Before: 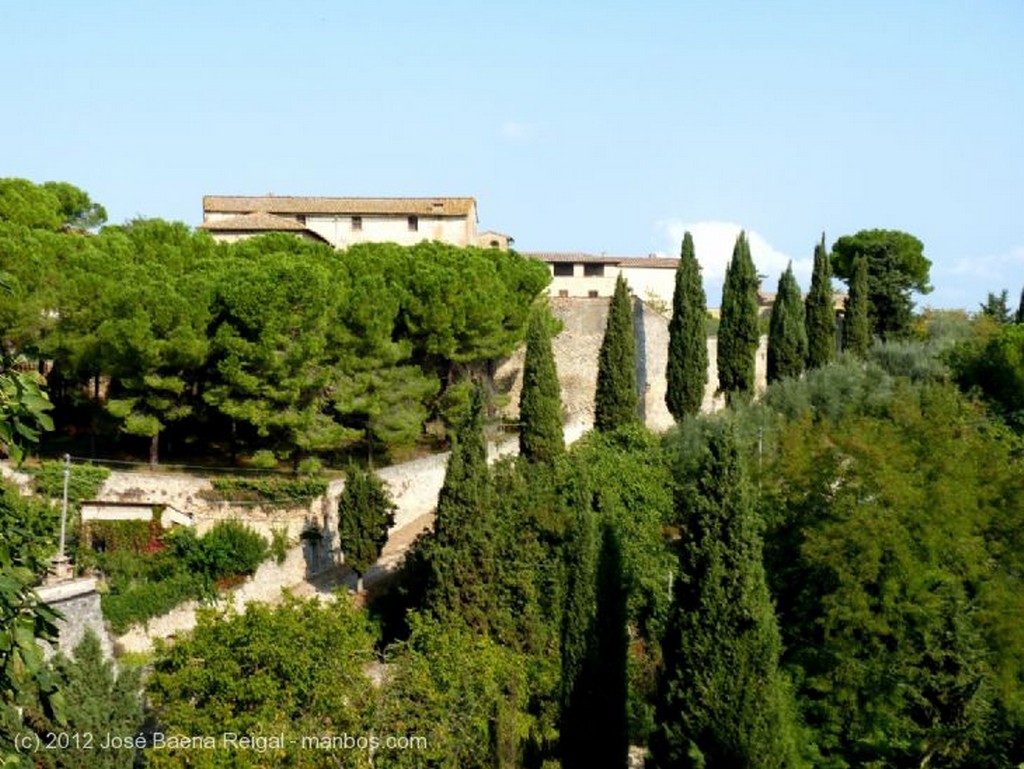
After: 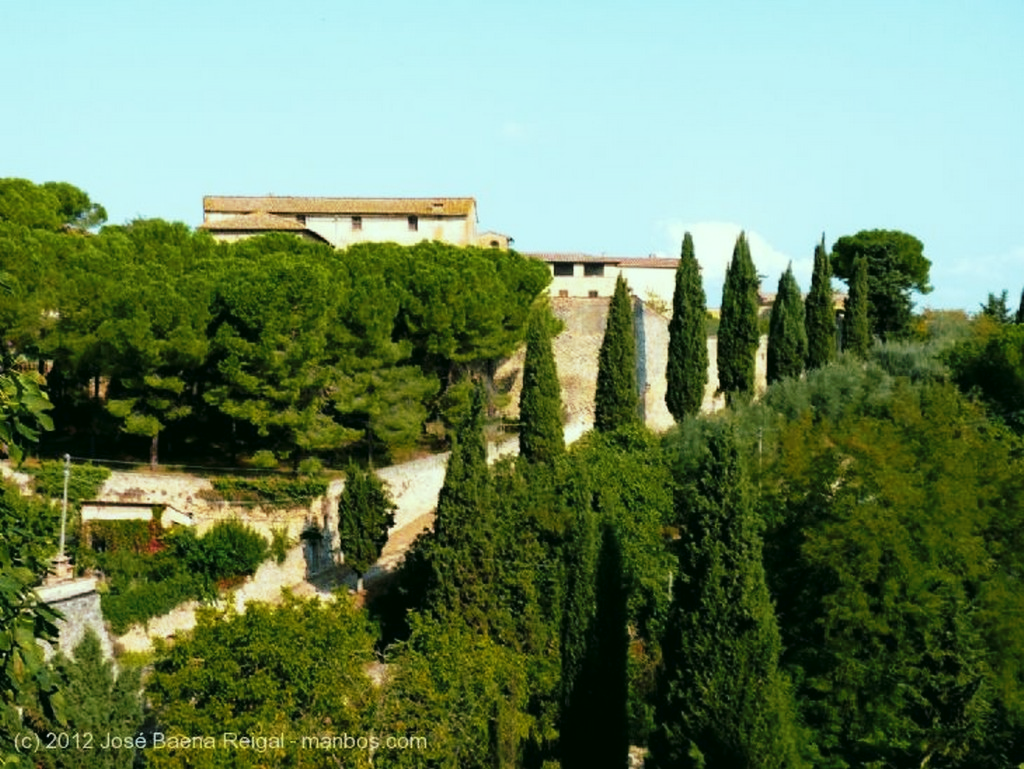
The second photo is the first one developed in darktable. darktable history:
tone curve: curves: ch0 [(0, 0) (0.003, 0.008) (0.011, 0.017) (0.025, 0.027) (0.044, 0.043) (0.069, 0.059) (0.1, 0.086) (0.136, 0.112) (0.177, 0.152) (0.224, 0.203) (0.277, 0.277) (0.335, 0.346) (0.399, 0.439) (0.468, 0.527) (0.543, 0.613) (0.623, 0.693) (0.709, 0.787) (0.801, 0.863) (0.898, 0.927) (1, 1)], preserve colors none
color look up table: target L [90.76, 91.54, 84.48, 64.41, 61.15, 62.06, 46.58, 50.46, 41.14, 37.14, 30.77, 22.59, 200.5, 80.21, 87.22, 64.46, 61.16, 56.28, 57.44, 53.61, 50.04, 47.13, 38.75, 29.64, 19.69, 85.12, 78.19, 85, 77.71, 68.11, 71.57, 54.17, 64.49, 50.17, 43.73, 33.06, 45.76, 28.21, 19.4, 11.99, 92.8, 86.2, 71.36, 71.8, 54.32, 57.09, 53.49, 42.17, 4.532], target a [-34.89, -36.2, -67.82, -59.13, -29.26, -45.58, -39.02, -12.61, -11.16, -30.2, -8.703, -22.9, 0, -0.92, -1.229, 0.256, 36.75, 50.42, 17.18, 27.94, 69.46, 61.39, 54.01, 39.26, 12.28, -10.8, 18.62, 12.26, 28.01, 40.84, 5.946, 22.51, -7.993, 45.58, 4.709, -4.474, 19.01, 31.33, 4.958, -3.908, -48.21, -51.43, -39, -21.22, -38.96, -19.29, -20.64, -16.72, -7.959], target b [70.98, 88.15, 38.02, 56.92, 55.74, 25.99, 39.96, 25.49, 37.7, 23.17, 31.05, 14.4, 0, 68.53, 3.839, 60.42, 29.57, 18.67, 9.346, 51.27, 24.68, 42.48, 12.12, 31.63, 26.1, -17.92, -3.169, -19.7, -28.08, -12.95, -35.15, -16.52, -46.78, -31.3, -57.48, 0.334, -61.52, -8.828, -30.06, -19.73, -8.967, 3.457, -17.85, -34.69, 4.26, -23.61, -3.183, -15.36, 0.671], num patches 49
